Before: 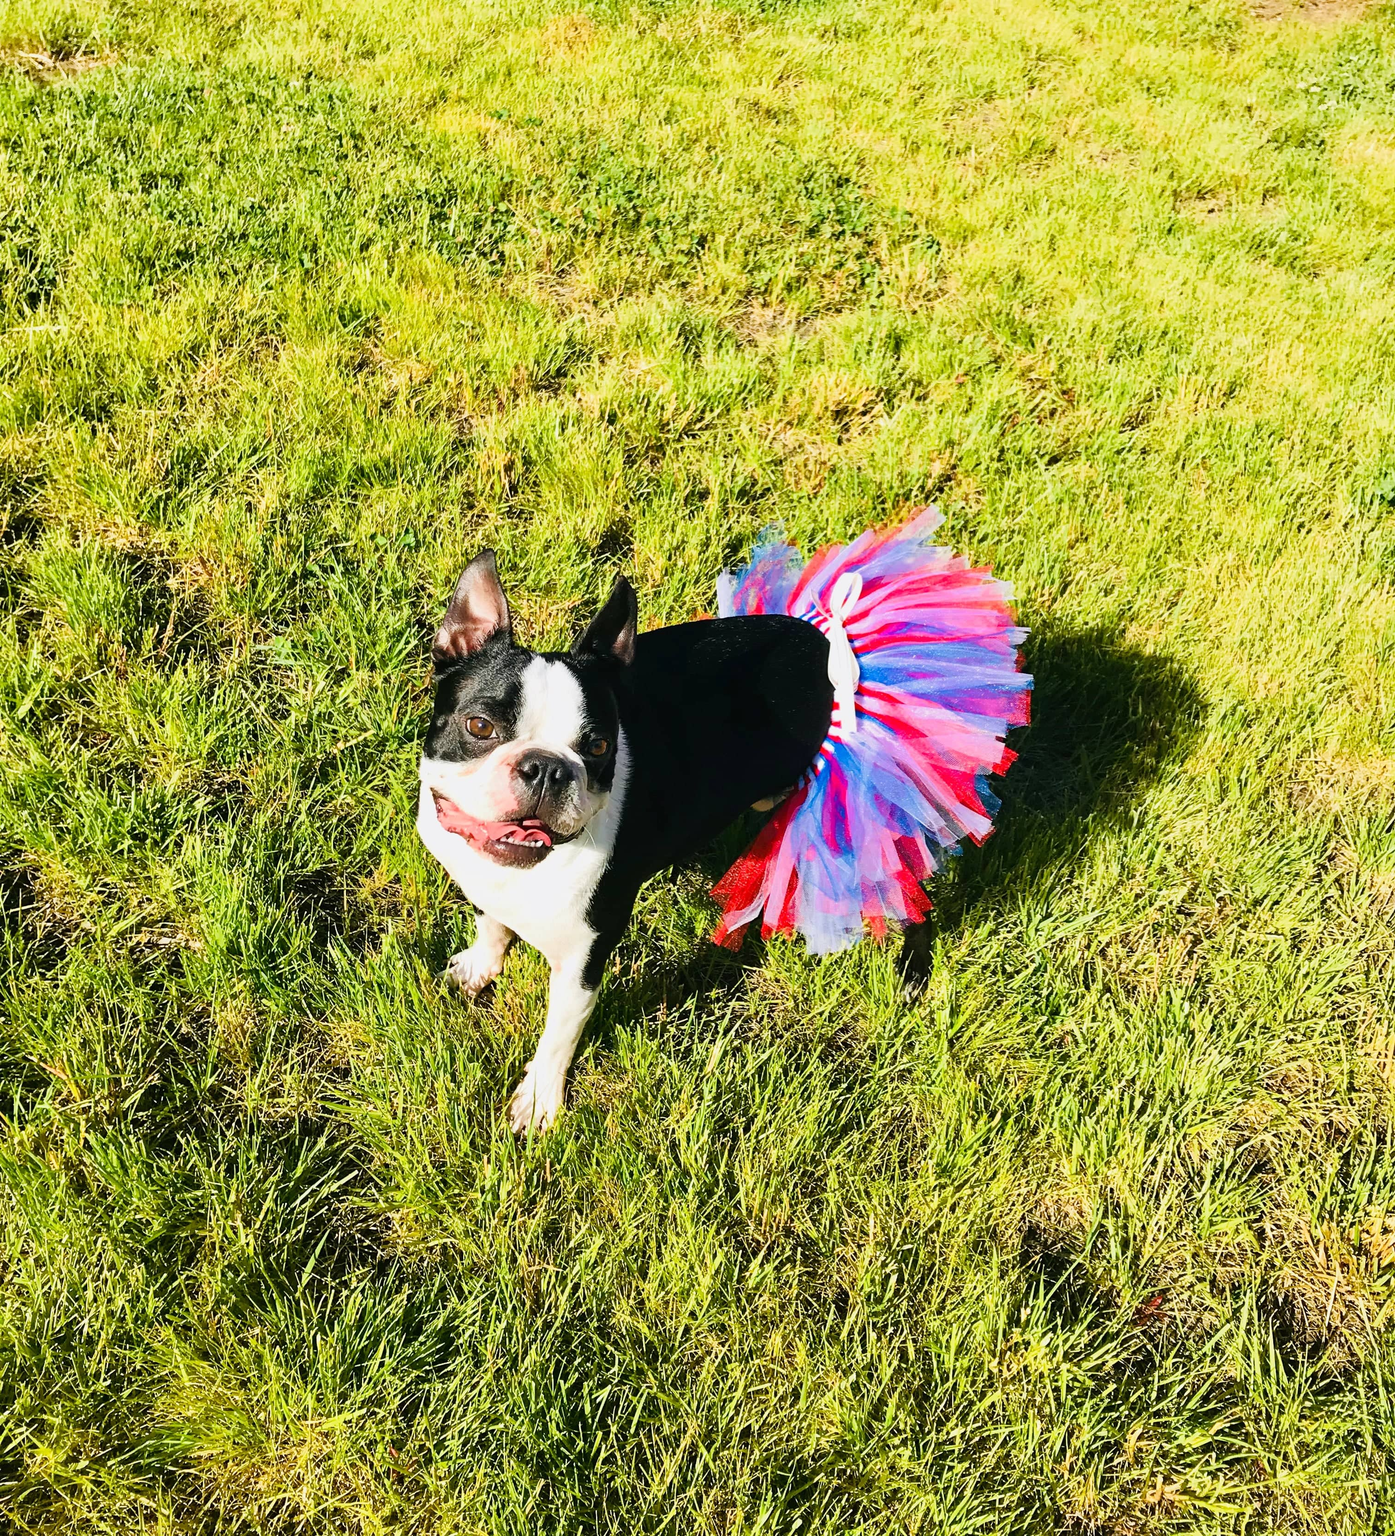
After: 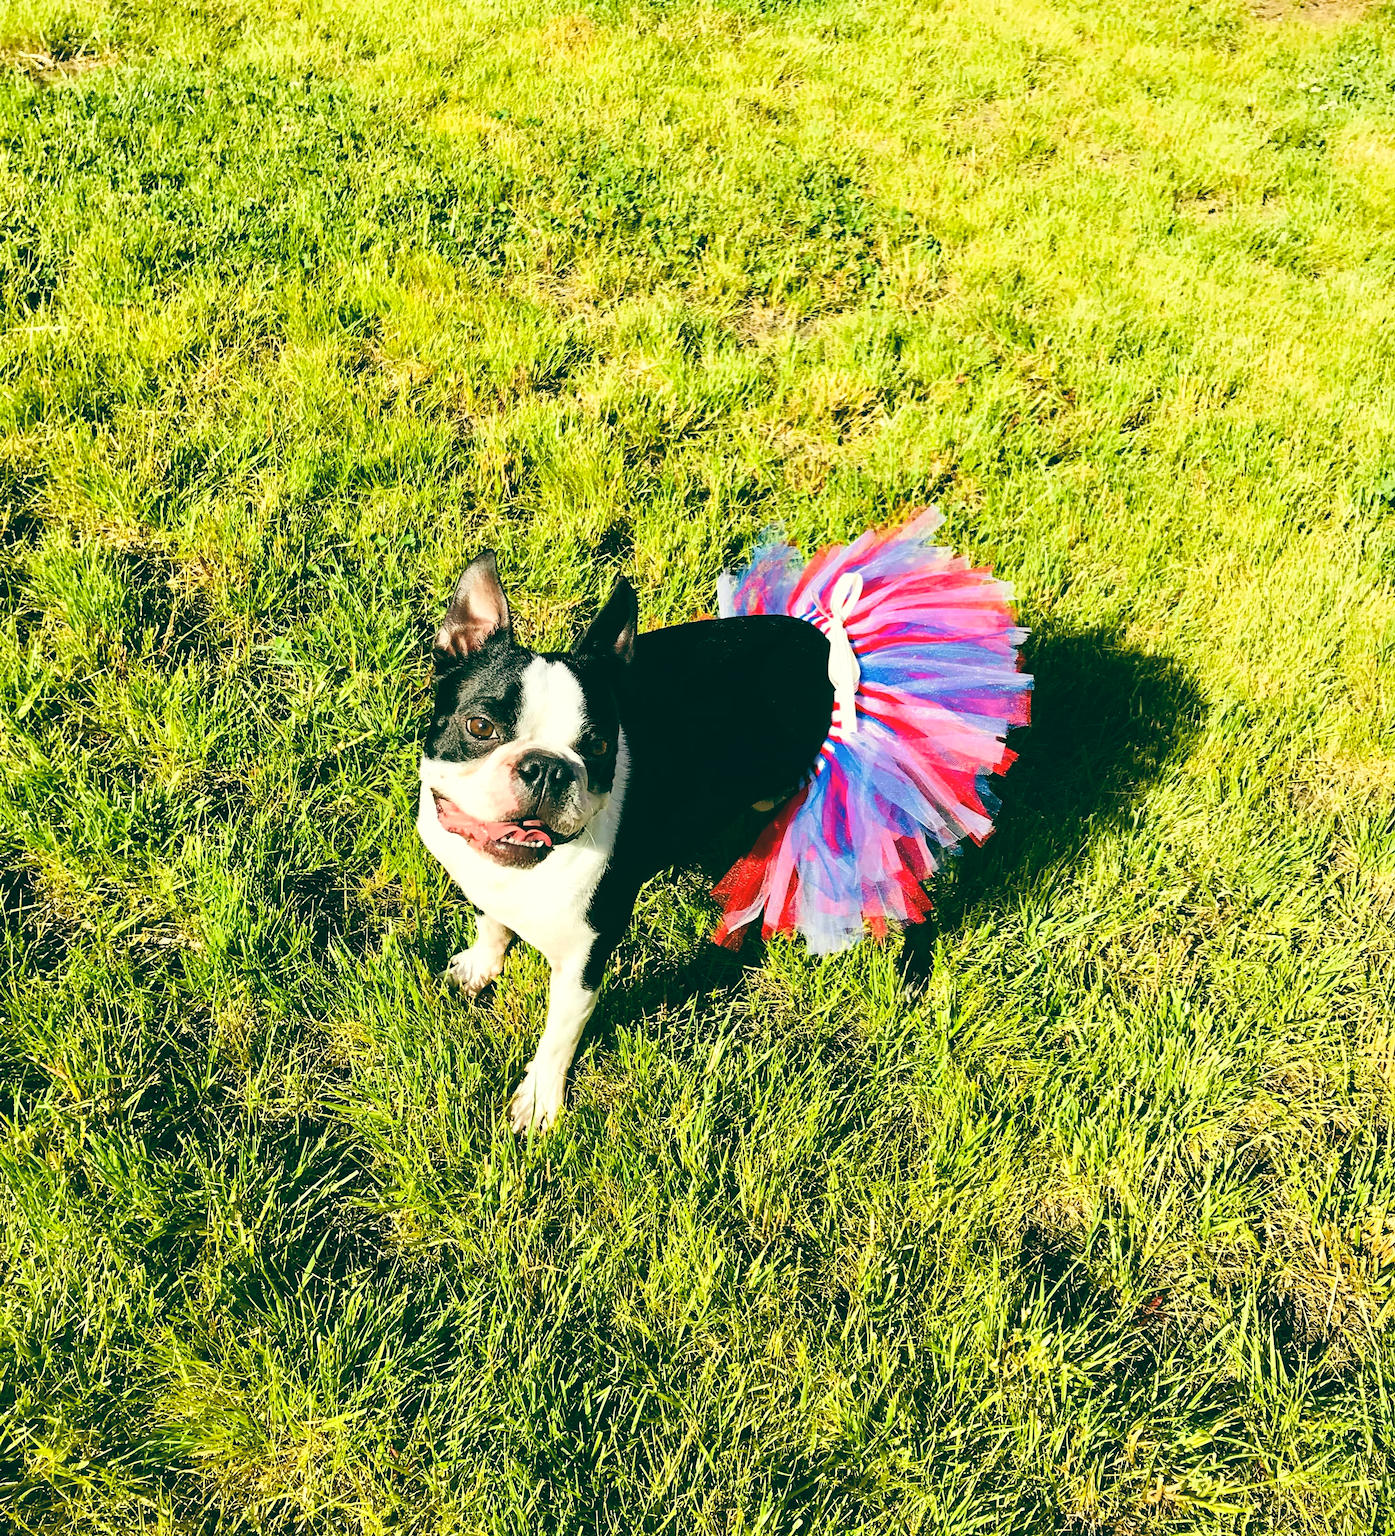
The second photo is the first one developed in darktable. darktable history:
tone equalizer: -8 EV -0.417 EV, -7 EV -0.389 EV, -6 EV -0.333 EV, -5 EV -0.222 EV, -3 EV 0.222 EV, -2 EV 0.333 EV, -1 EV 0.389 EV, +0 EV 0.417 EV, edges refinement/feathering 500, mask exposure compensation -1.57 EV, preserve details no
color balance: lift [1.005, 0.99, 1.007, 1.01], gamma [1, 1.034, 1.032, 0.966], gain [0.873, 1.055, 1.067, 0.933]
